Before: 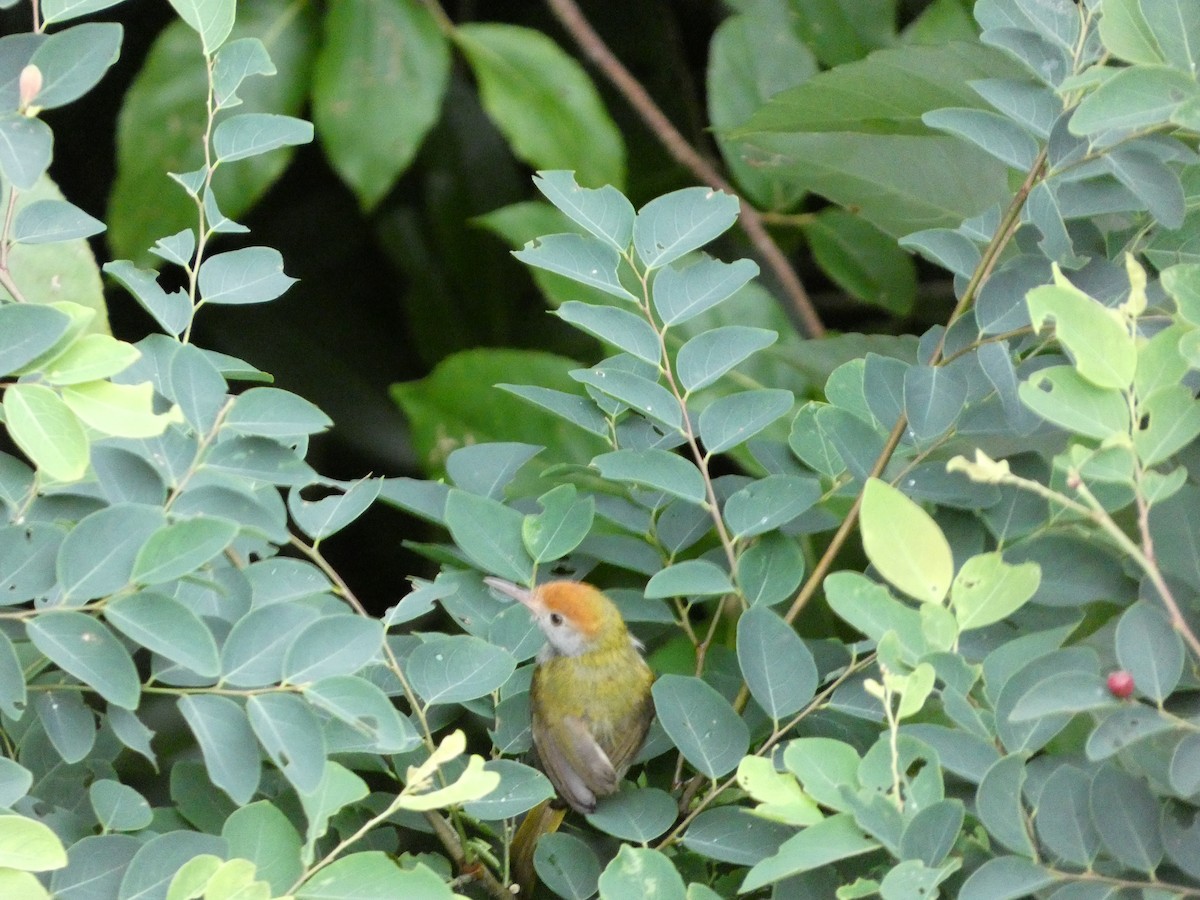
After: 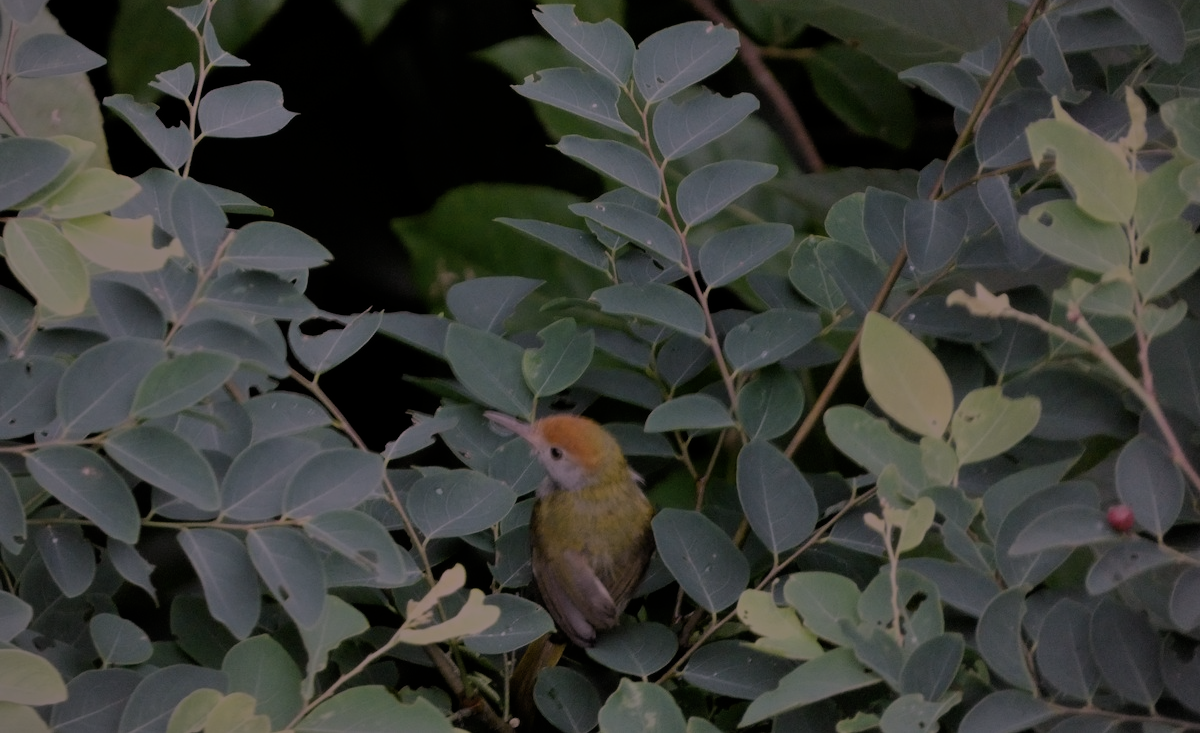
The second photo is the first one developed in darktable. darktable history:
white balance: red 1.188, blue 1.11
crop and rotate: top 18.507%
shadows and highlights: shadows 29.32, highlights -29.32, low approximation 0.01, soften with gaussian
filmic rgb: white relative exposure 3.9 EV, hardness 4.26
exposure: exposure -2.446 EV, compensate highlight preservation false
vignetting: fall-off start 100%, brightness -0.282, width/height ratio 1.31
levels: levels [0, 0.51, 1]
